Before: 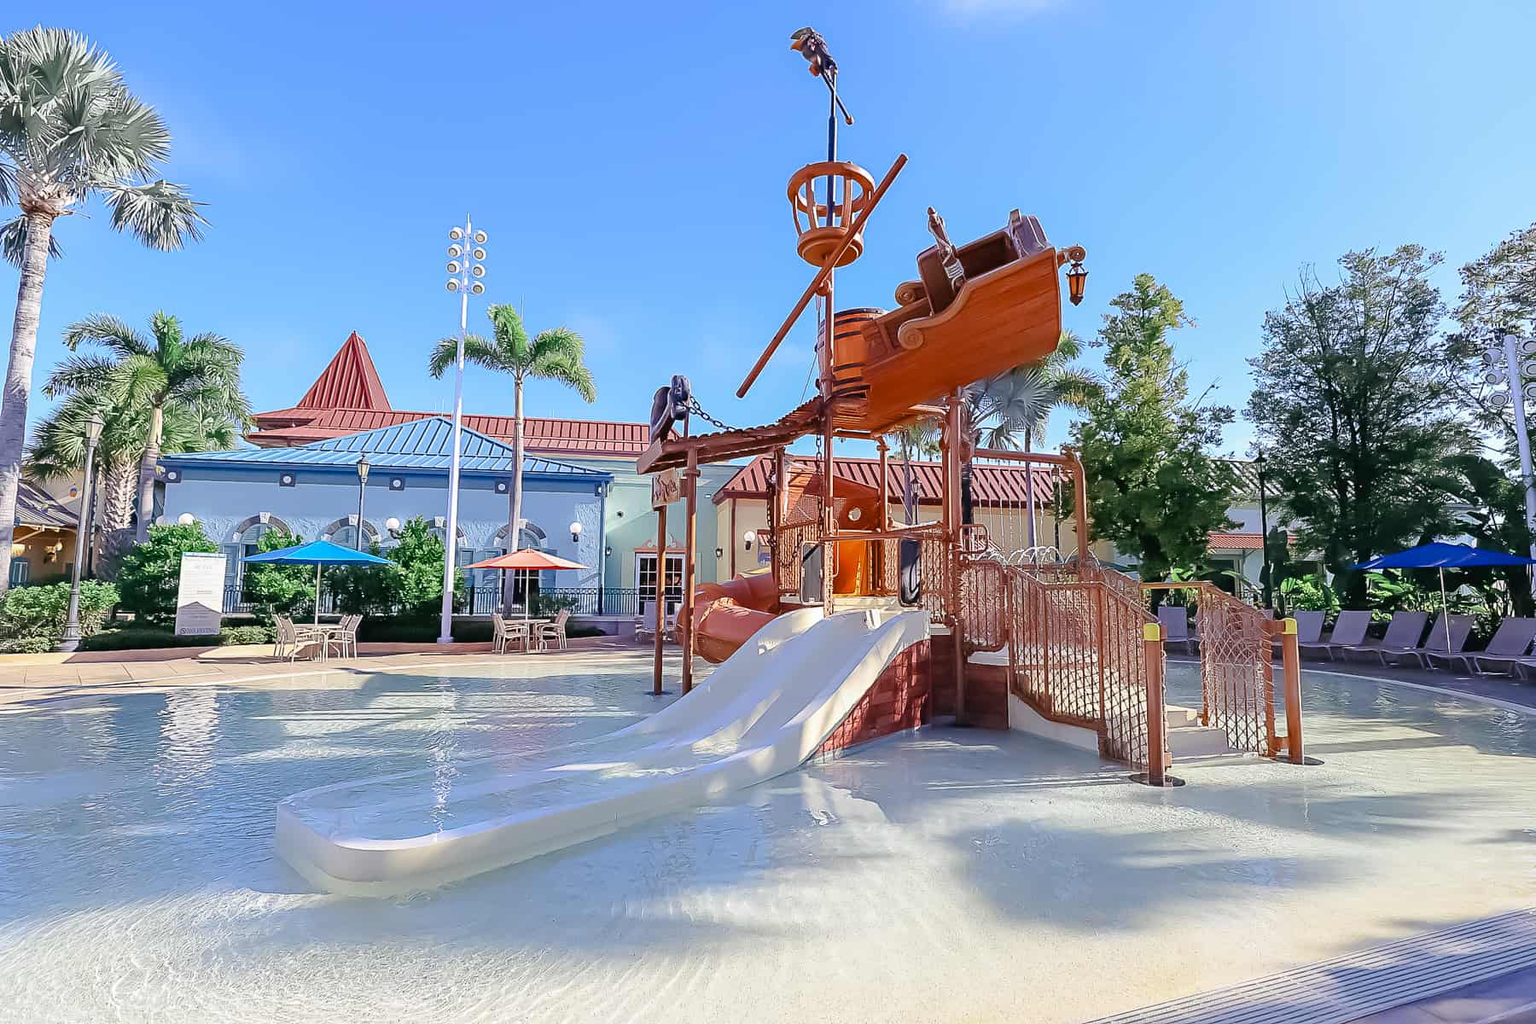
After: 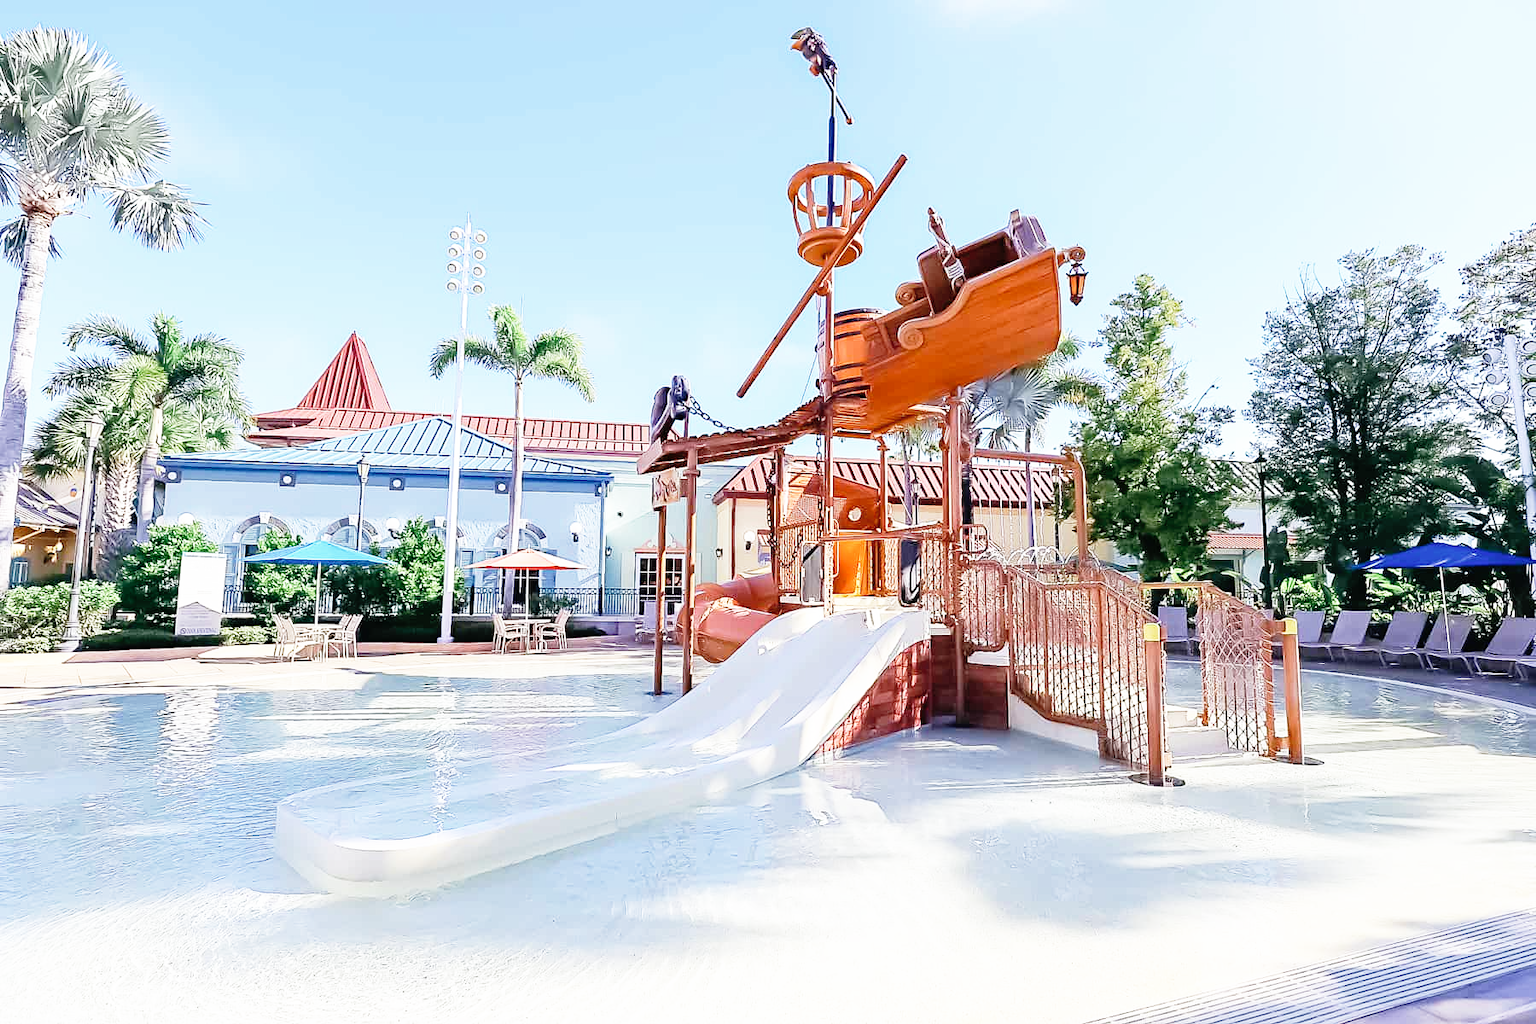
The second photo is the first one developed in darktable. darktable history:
contrast brightness saturation: saturation -0.163
base curve: curves: ch0 [(0, 0) (0.012, 0.01) (0.073, 0.168) (0.31, 0.711) (0.645, 0.957) (1, 1)], preserve colors none
